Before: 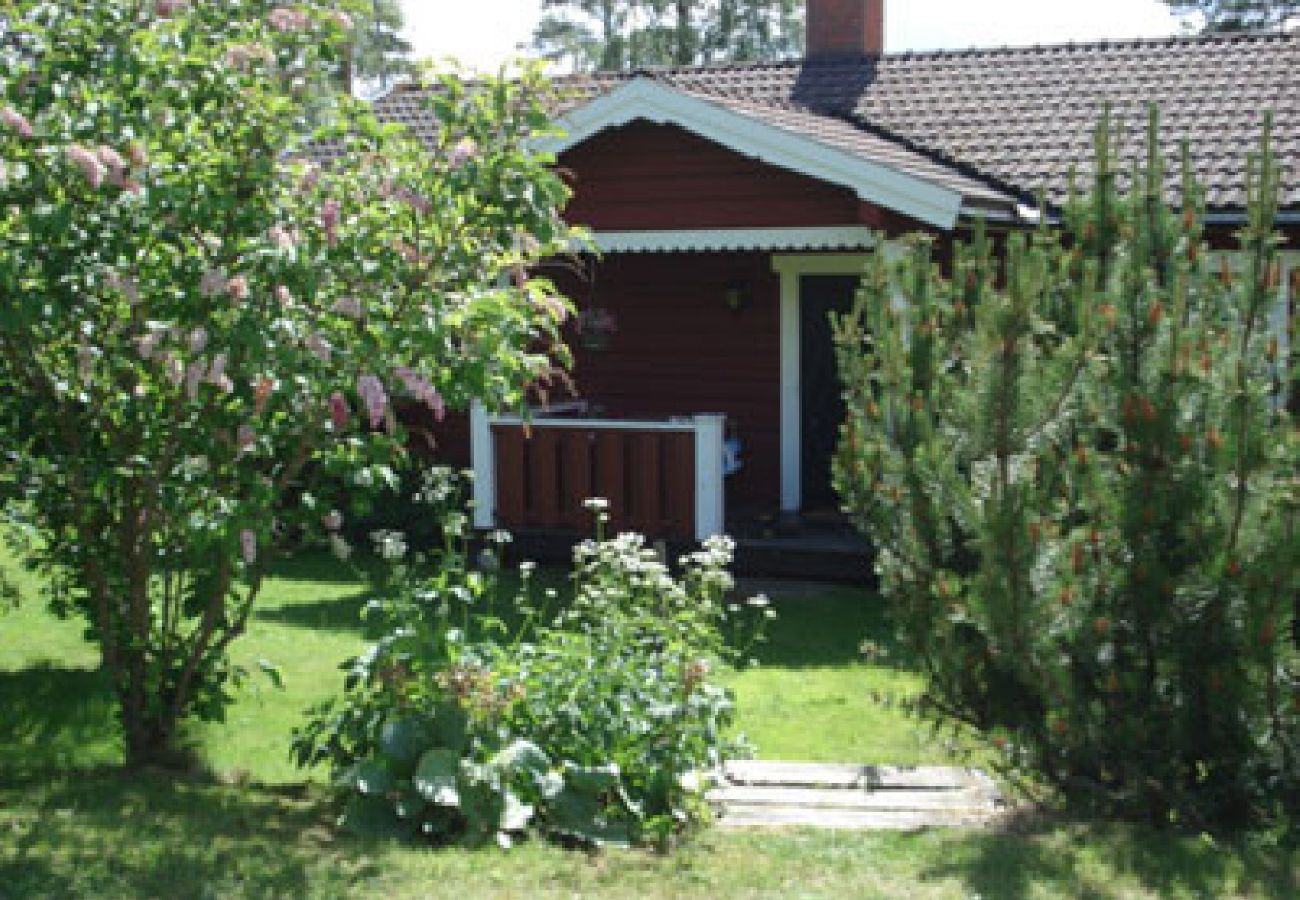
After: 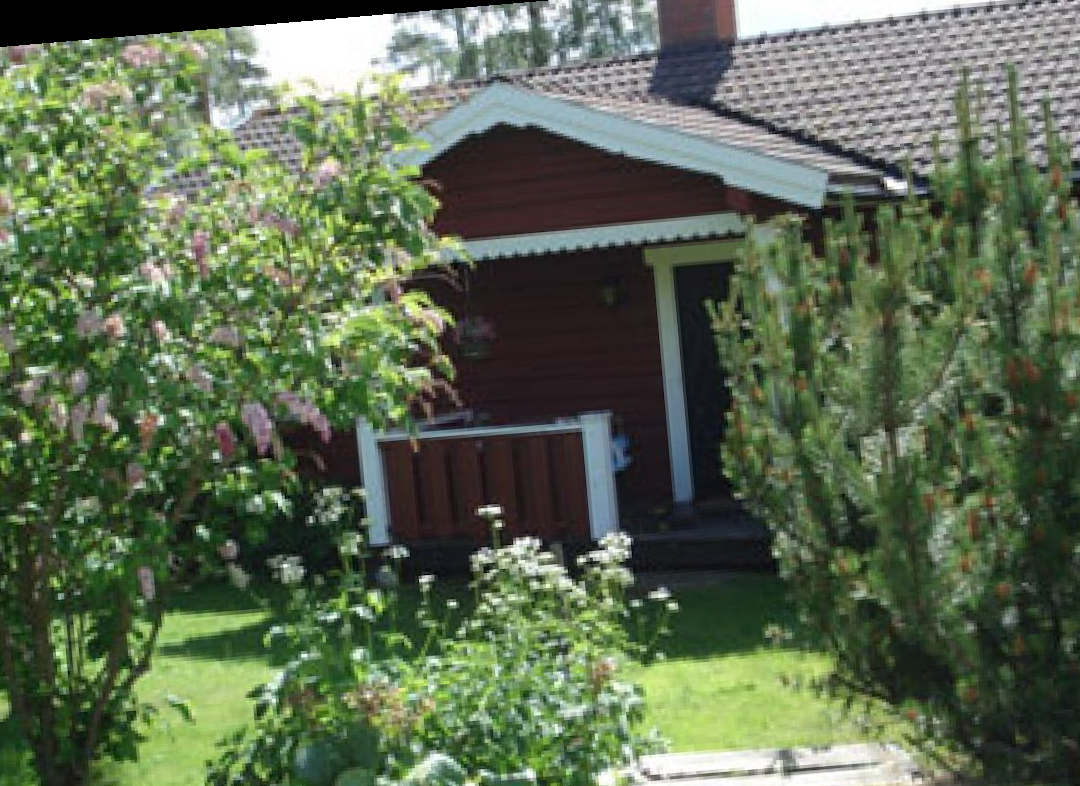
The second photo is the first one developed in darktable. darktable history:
crop and rotate: left 10.77%, top 5.1%, right 10.41%, bottom 16.76%
rotate and perspective: rotation -4.86°, automatic cropping off
